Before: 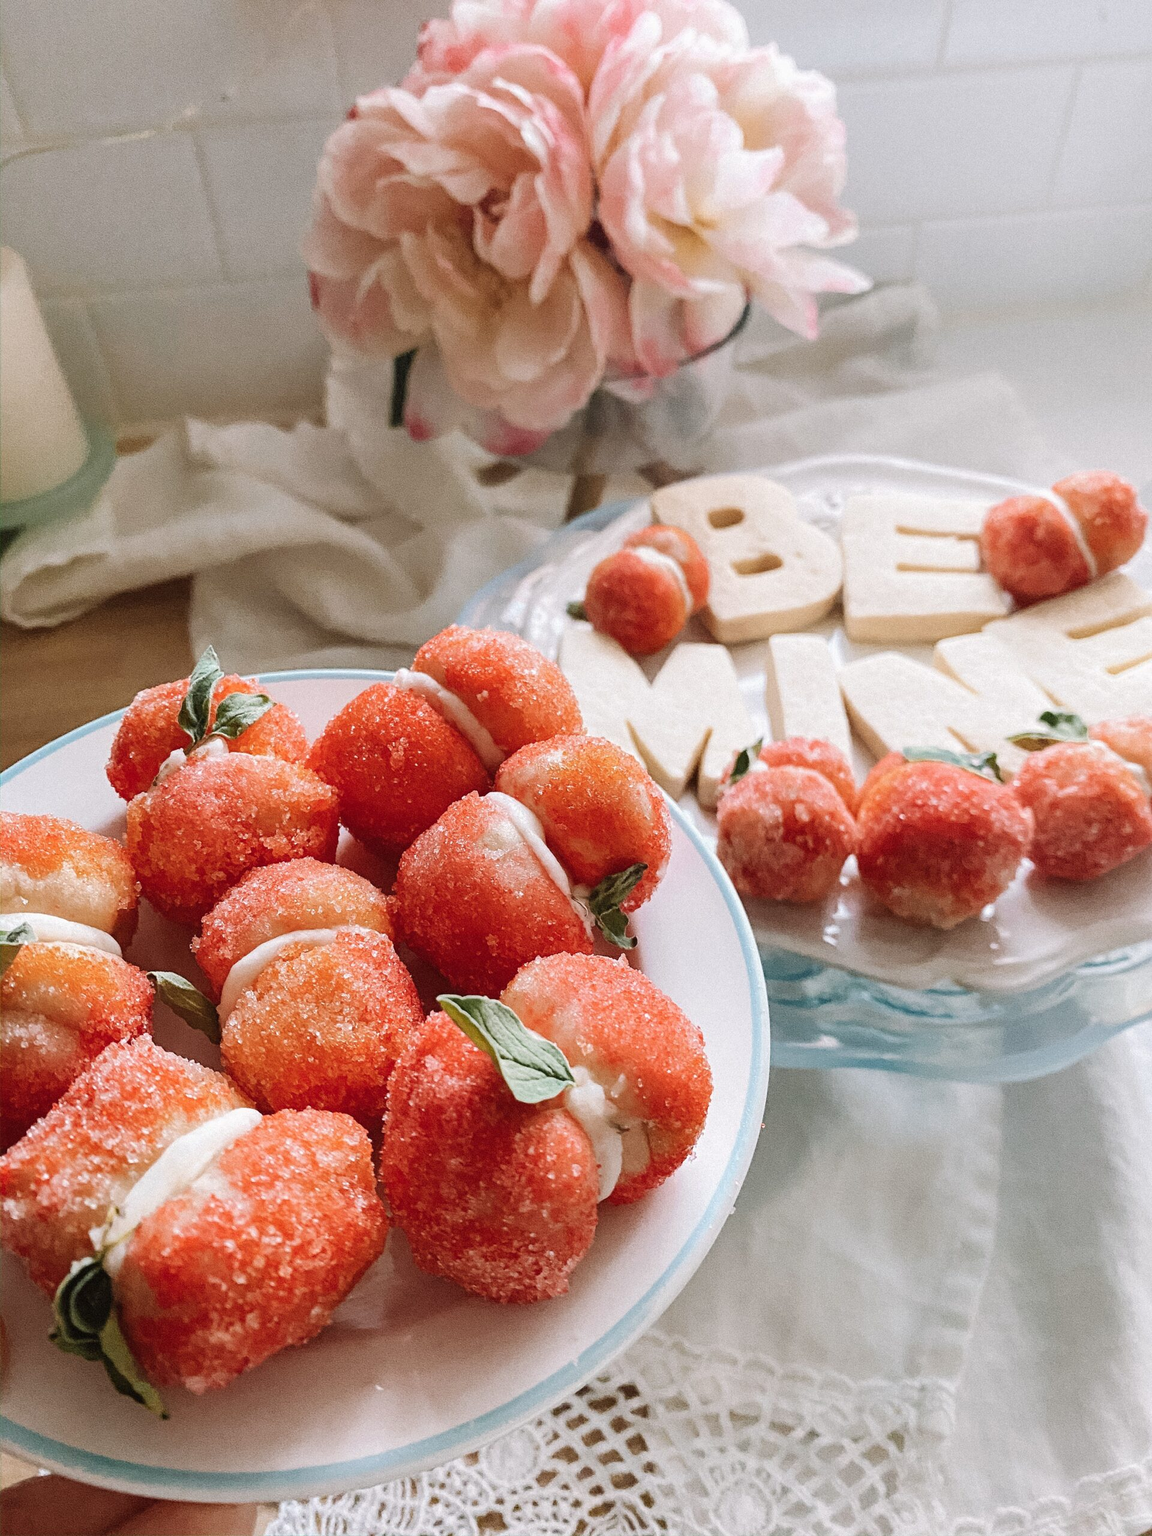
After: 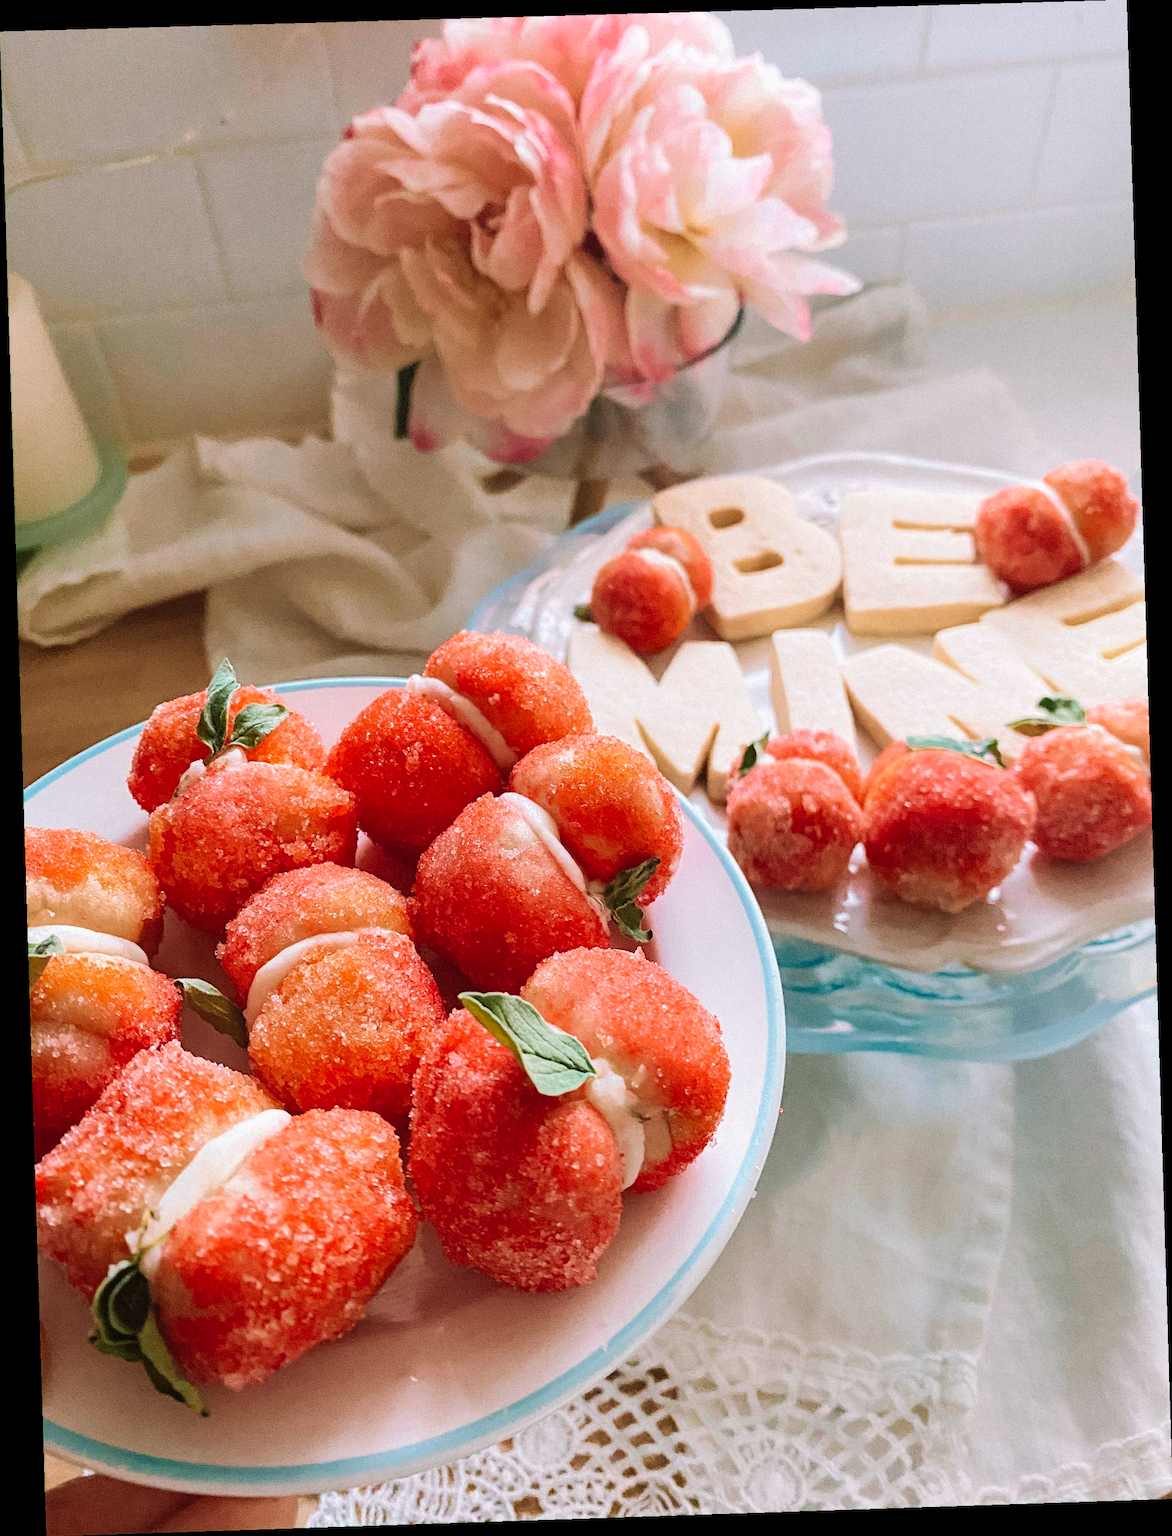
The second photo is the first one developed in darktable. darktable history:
rotate and perspective: rotation -1.77°, lens shift (horizontal) 0.004, automatic cropping off
velvia: strength 45%
